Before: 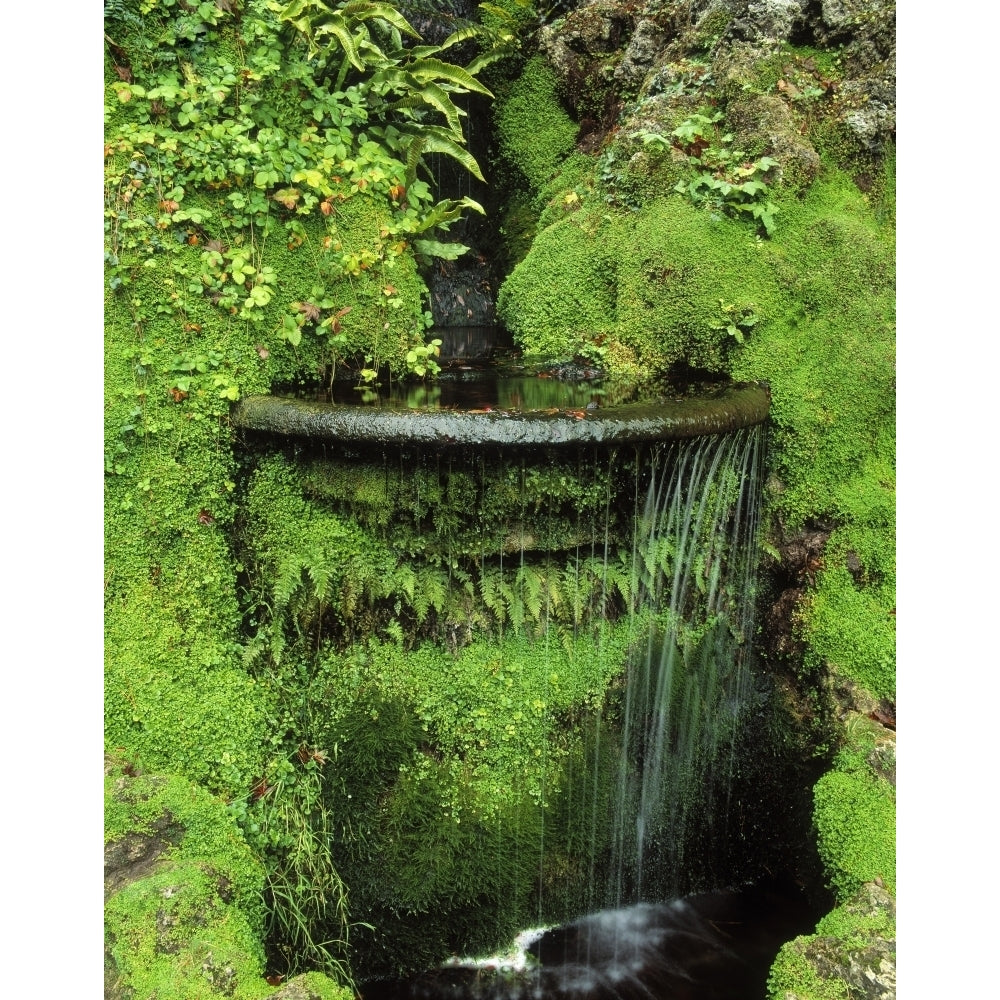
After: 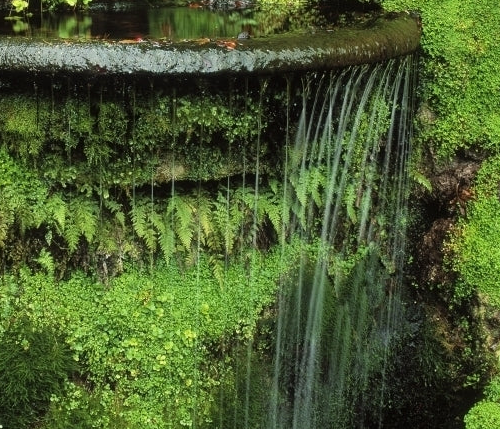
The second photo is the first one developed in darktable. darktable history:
crop: left 34.927%, top 37.08%, right 15.045%, bottom 19.981%
